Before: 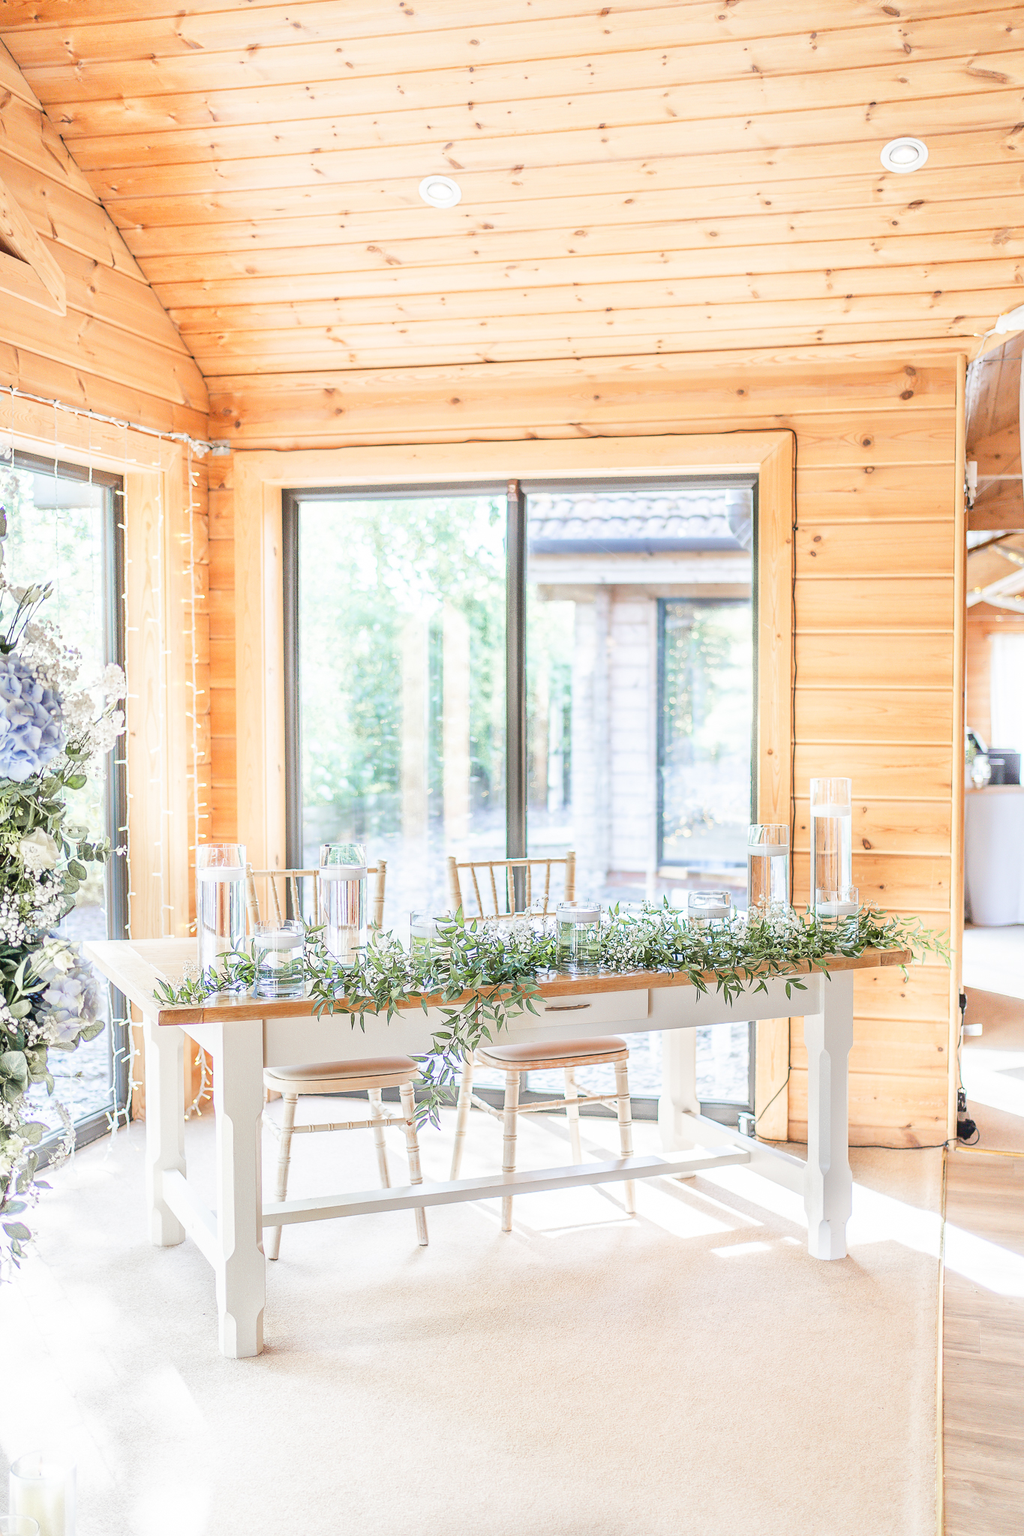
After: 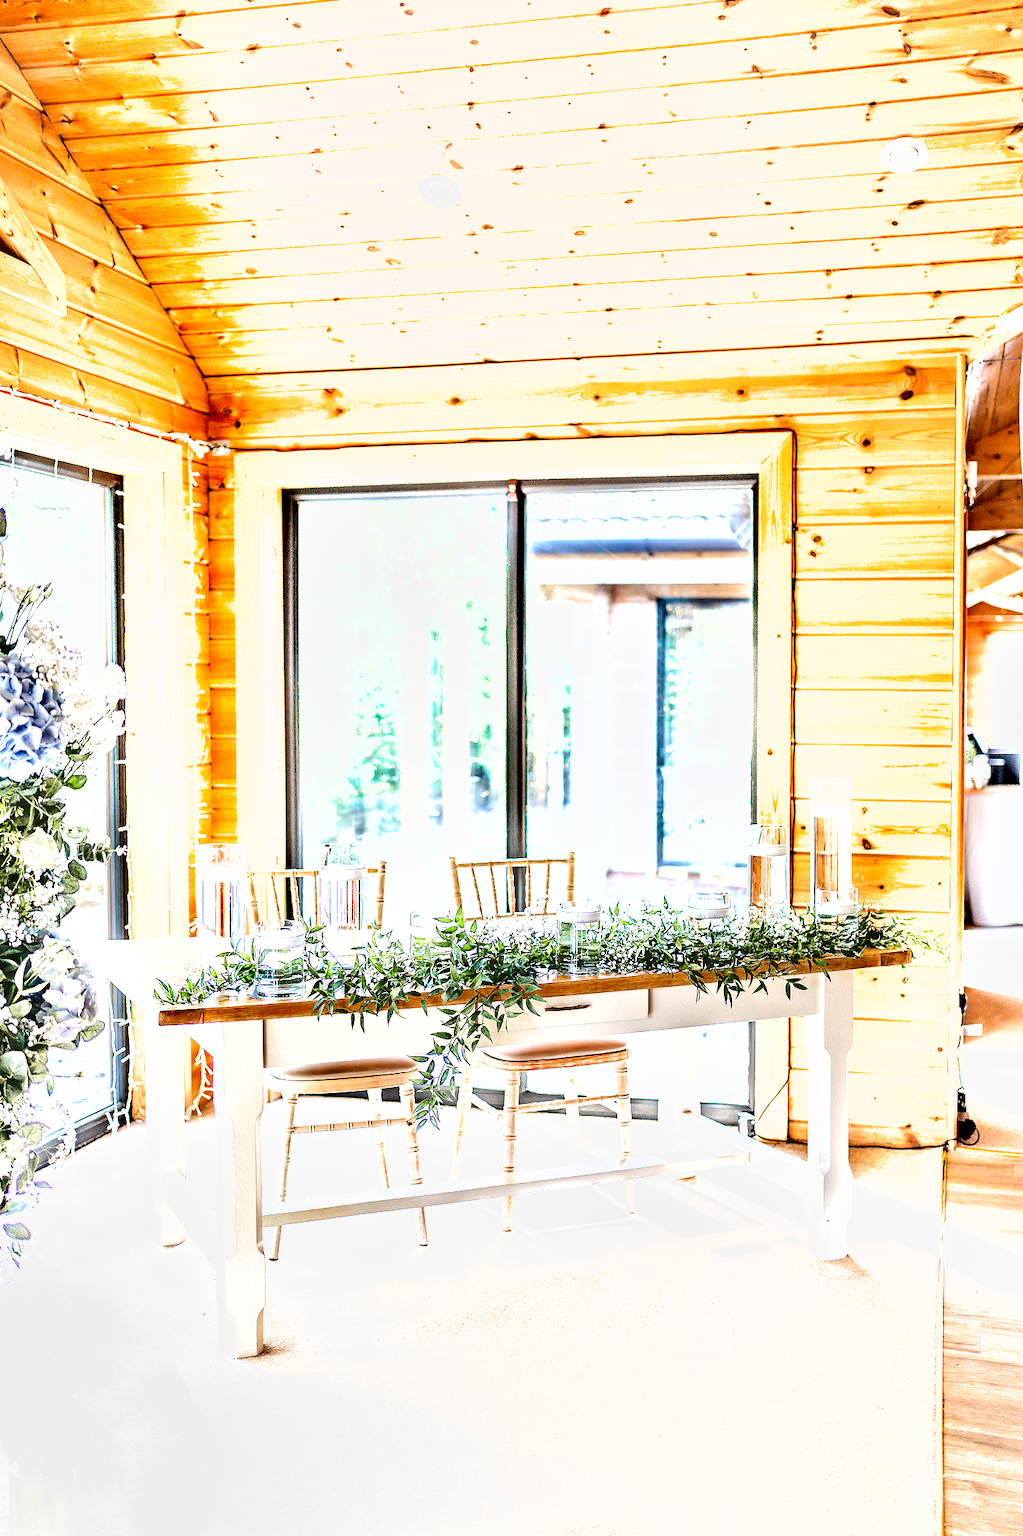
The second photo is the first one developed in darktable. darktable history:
tone equalizer: -8 EV -0.74 EV, -7 EV -0.725 EV, -6 EV -0.633 EV, -5 EV -0.417 EV, -3 EV 0.373 EV, -2 EV 0.6 EV, -1 EV 0.683 EV, +0 EV 0.776 EV, edges refinement/feathering 500, mask exposure compensation -1.57 EV, preserve details no
color balance rgb: shadows lift › chroma 0.708%, shadows lift › hue 111.36°, global offset › luminance 0.476%, perceptual saturation grading › global saturation 25.16%
shadows and highlights: low approximation 0.01, soften with gaussian
